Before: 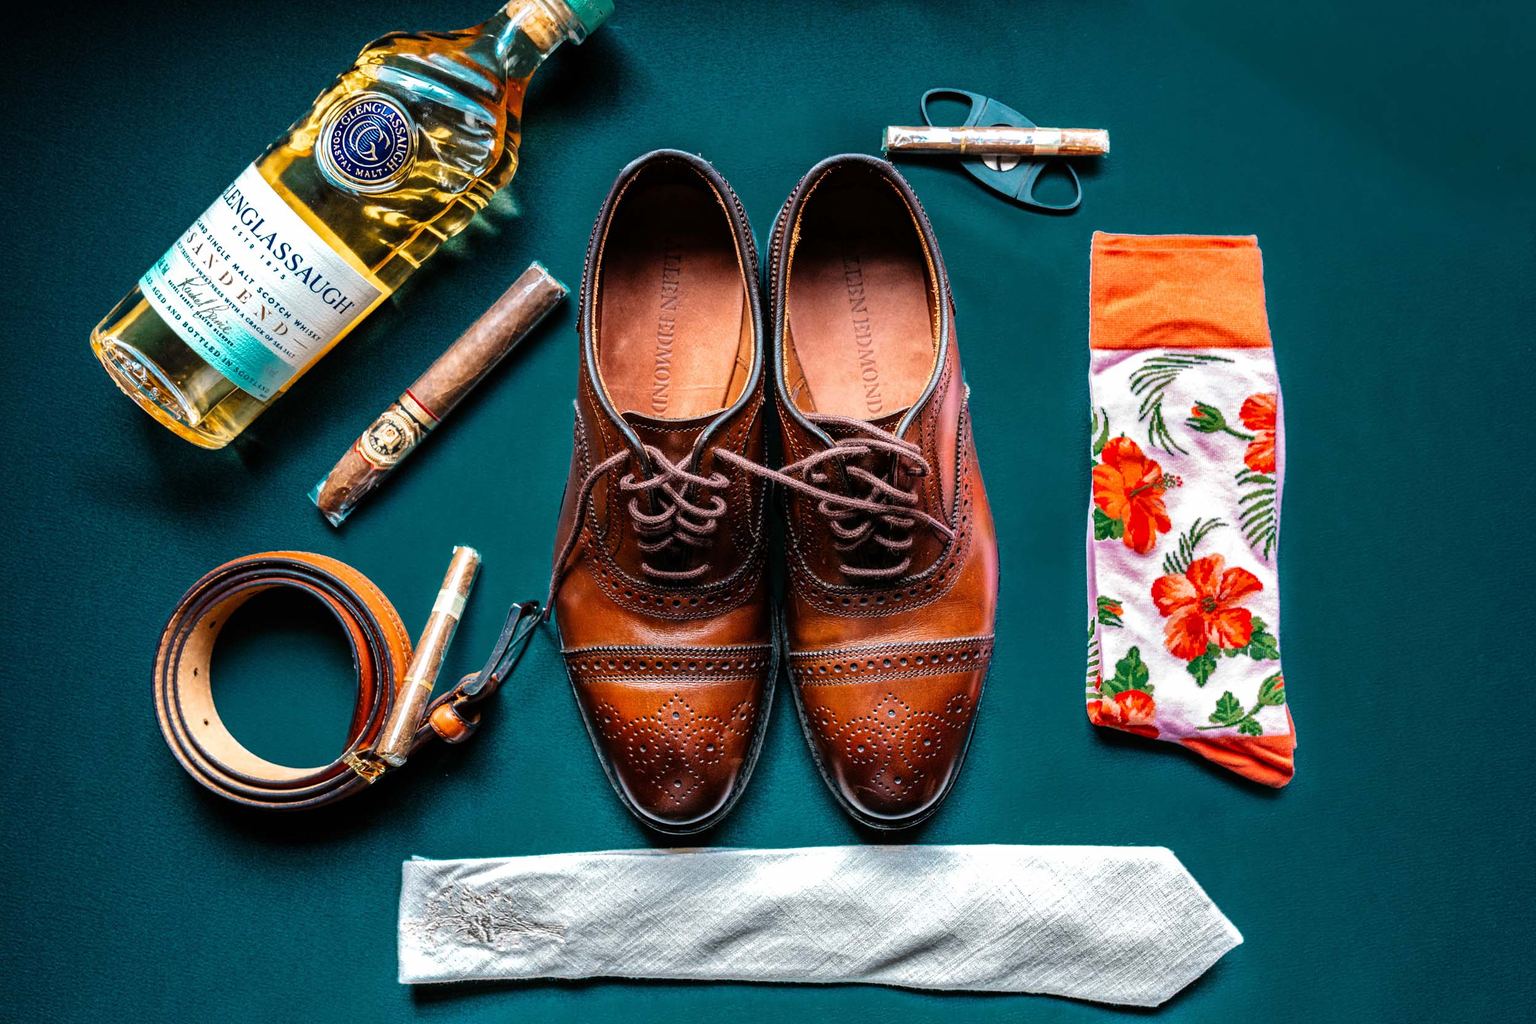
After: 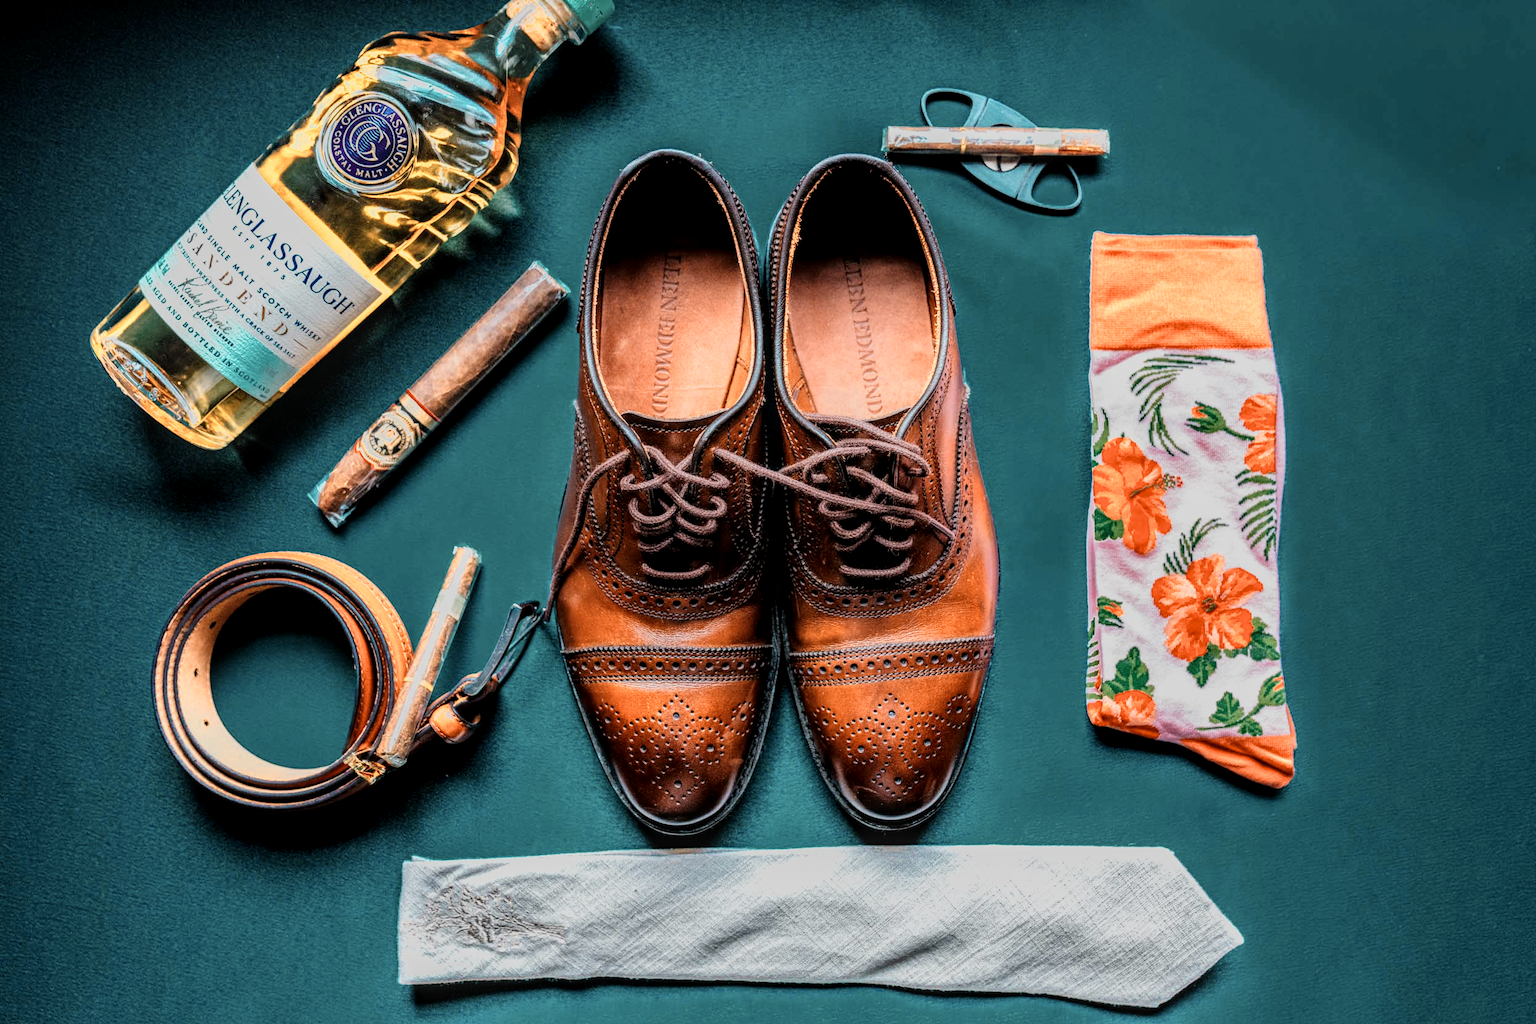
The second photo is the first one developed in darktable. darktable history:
filmic rgb: black relative exposure -13 EV, threshold 3 EV, target white luminance 85%, hardness 6.3, latitude 42.11%, contrast 0.858, shadows ↔ highlights balance 8.63%, color science v4 (2020), enable highlight reconstruction true
local contrast: on, module defaults
color zones: curves: ch0 [(0.018, 0.548) (0.197, 0.654) (0.425, 0.447) (0.605, 0.658) (0.732, 0.579)]; ch1 [(0.105, 0.531) (0.224, 0.531) (0.386, 0.39) (0.618, 0.456) (0.732, 0.456) (0.956, 0.421)]; ch2 [(0.039, 0.583) (0.215, 0.465) (0.399, 0.544) (0.465, 0.548) (0.614, 0.447) (0.724, 0.43) (0.882, 0.623) (0.956, 0.632)]
